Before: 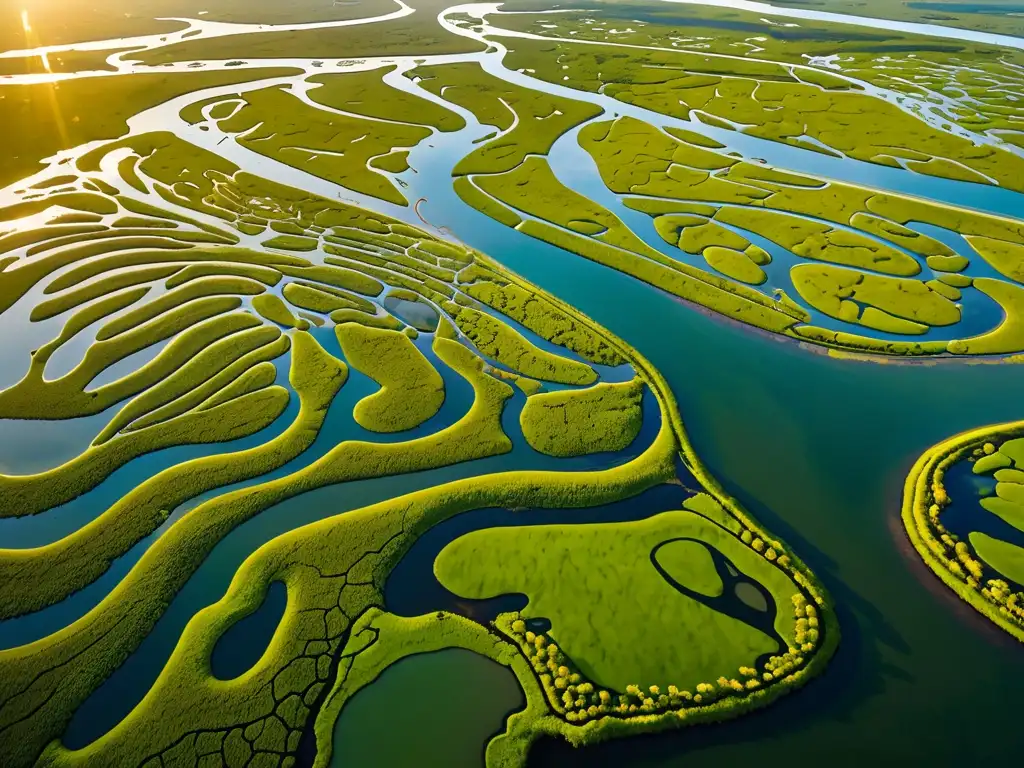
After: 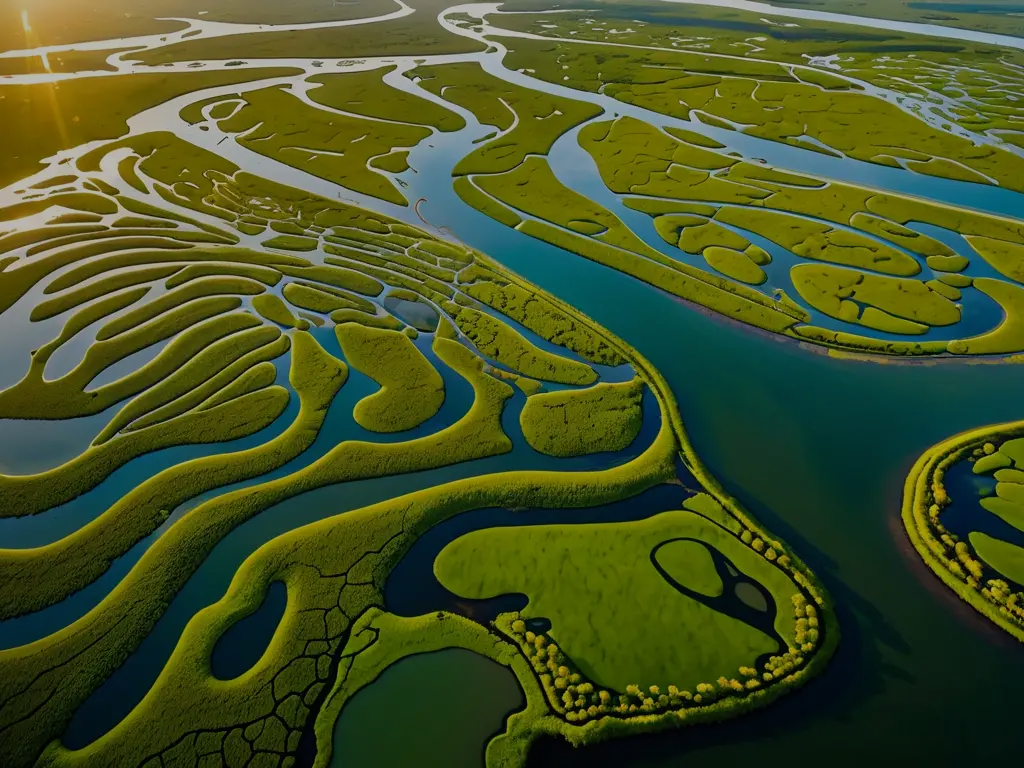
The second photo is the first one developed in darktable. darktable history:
tone equalizer: -7 EV 0.207 EV, -6 EV 0.116 EV, -5 EV 0.105 EV, -4 EV 0.067 EV, -2 EV -0.031 EV, -1 EV -0.046 EV, +0 EV -0.084 EV, edges refinement/feathering 500, mask exposure compensation -1.57 EV, preserve details no
exposure: exposure -0.979 EV, compensate highlight preservation false
